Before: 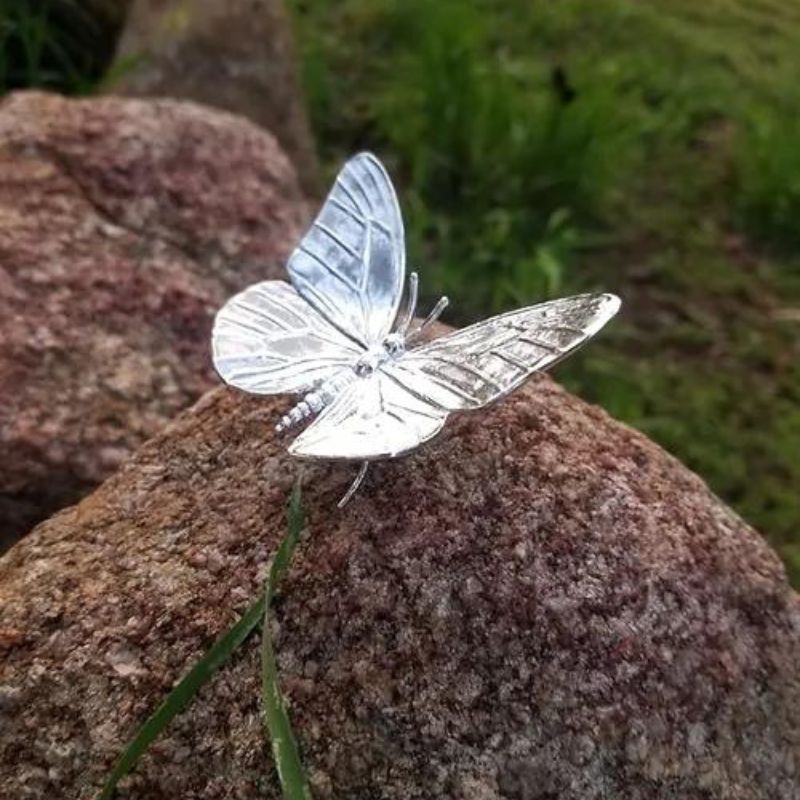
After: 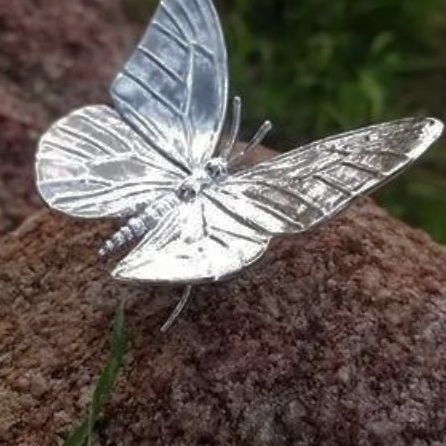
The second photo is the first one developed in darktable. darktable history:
base curve: curves: ch0 [(0, 0) (0.841, 0.609) (1, 1)]
crop and rotate: left 22.13%, top 22.054%, right 22.026%, bottom 22.102%
